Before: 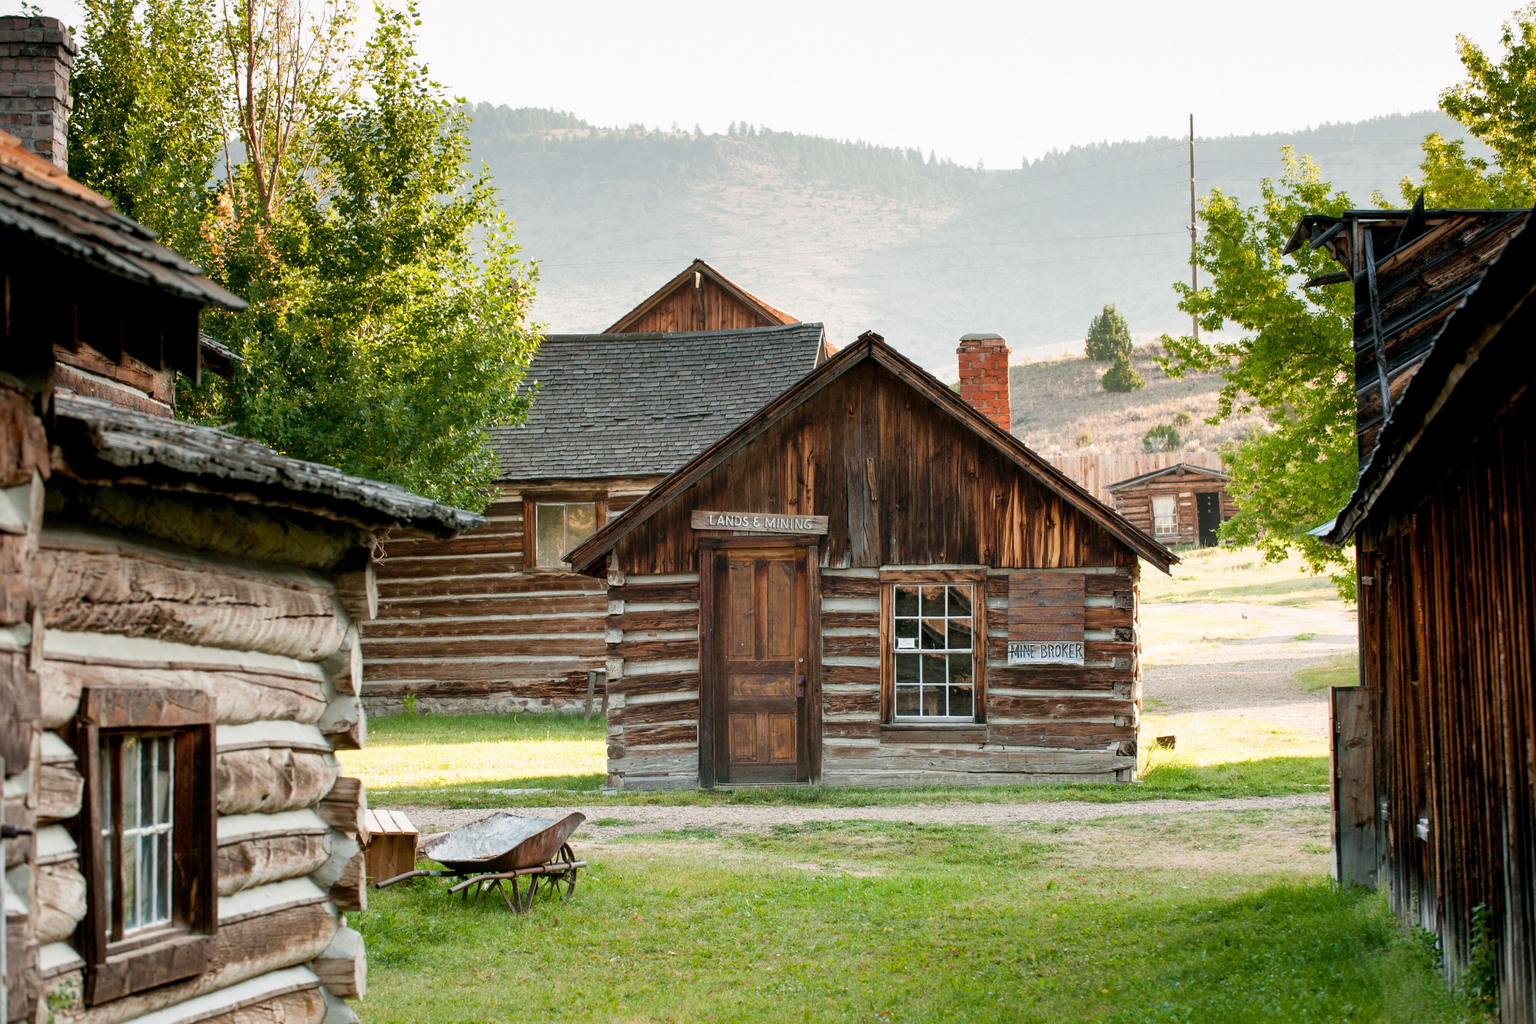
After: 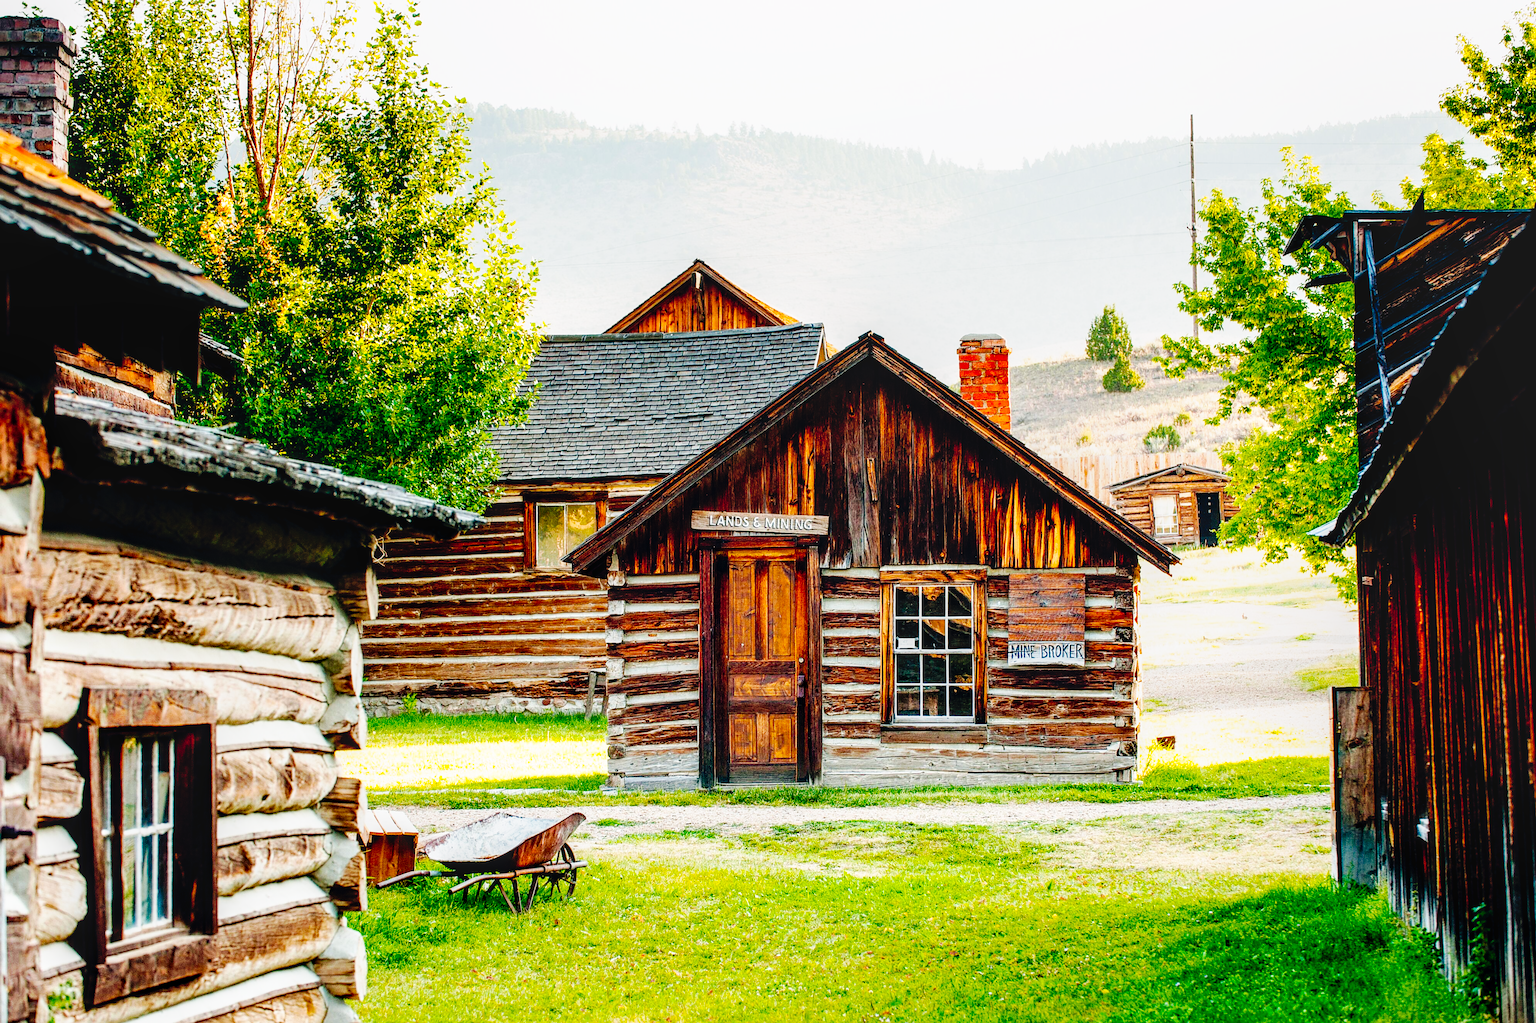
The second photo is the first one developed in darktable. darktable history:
local contrast: on, module defaults
color balance rgb: global offset › chroma 0.155%, global offset › hue 253.58°, linear chroma grading › global chroma 15.421%, perceptual saturation grading › global saturation 30.535%
base curve: curves: ch0 [(0, 0) (0.036, 0.025) (0.121, 0.166) (0.206, 0.329) (0.605, 0.79) (1, 1)], preserve colors none
sharpen: on, module defaults
tone curve: curves: ch0 [(0, 0) (0.003, 0) (0.011, 0.002) (0.025, 0.004) (0.044, 0.007) (0.069, 0.015) (0.1, 0.025) (0.136, 0.04) (0.177, 0.09) (0.224, 0.152) (0.277, 0.239) (0.335, 0.335) (0.399, 0.43) (0.468, 0.524) (0.543, 0.621) (0.623, 0.712) (0.709, 0.789) (0.801, 0.871) (0.898, 0.951) (1, 1)], preserve colors none
